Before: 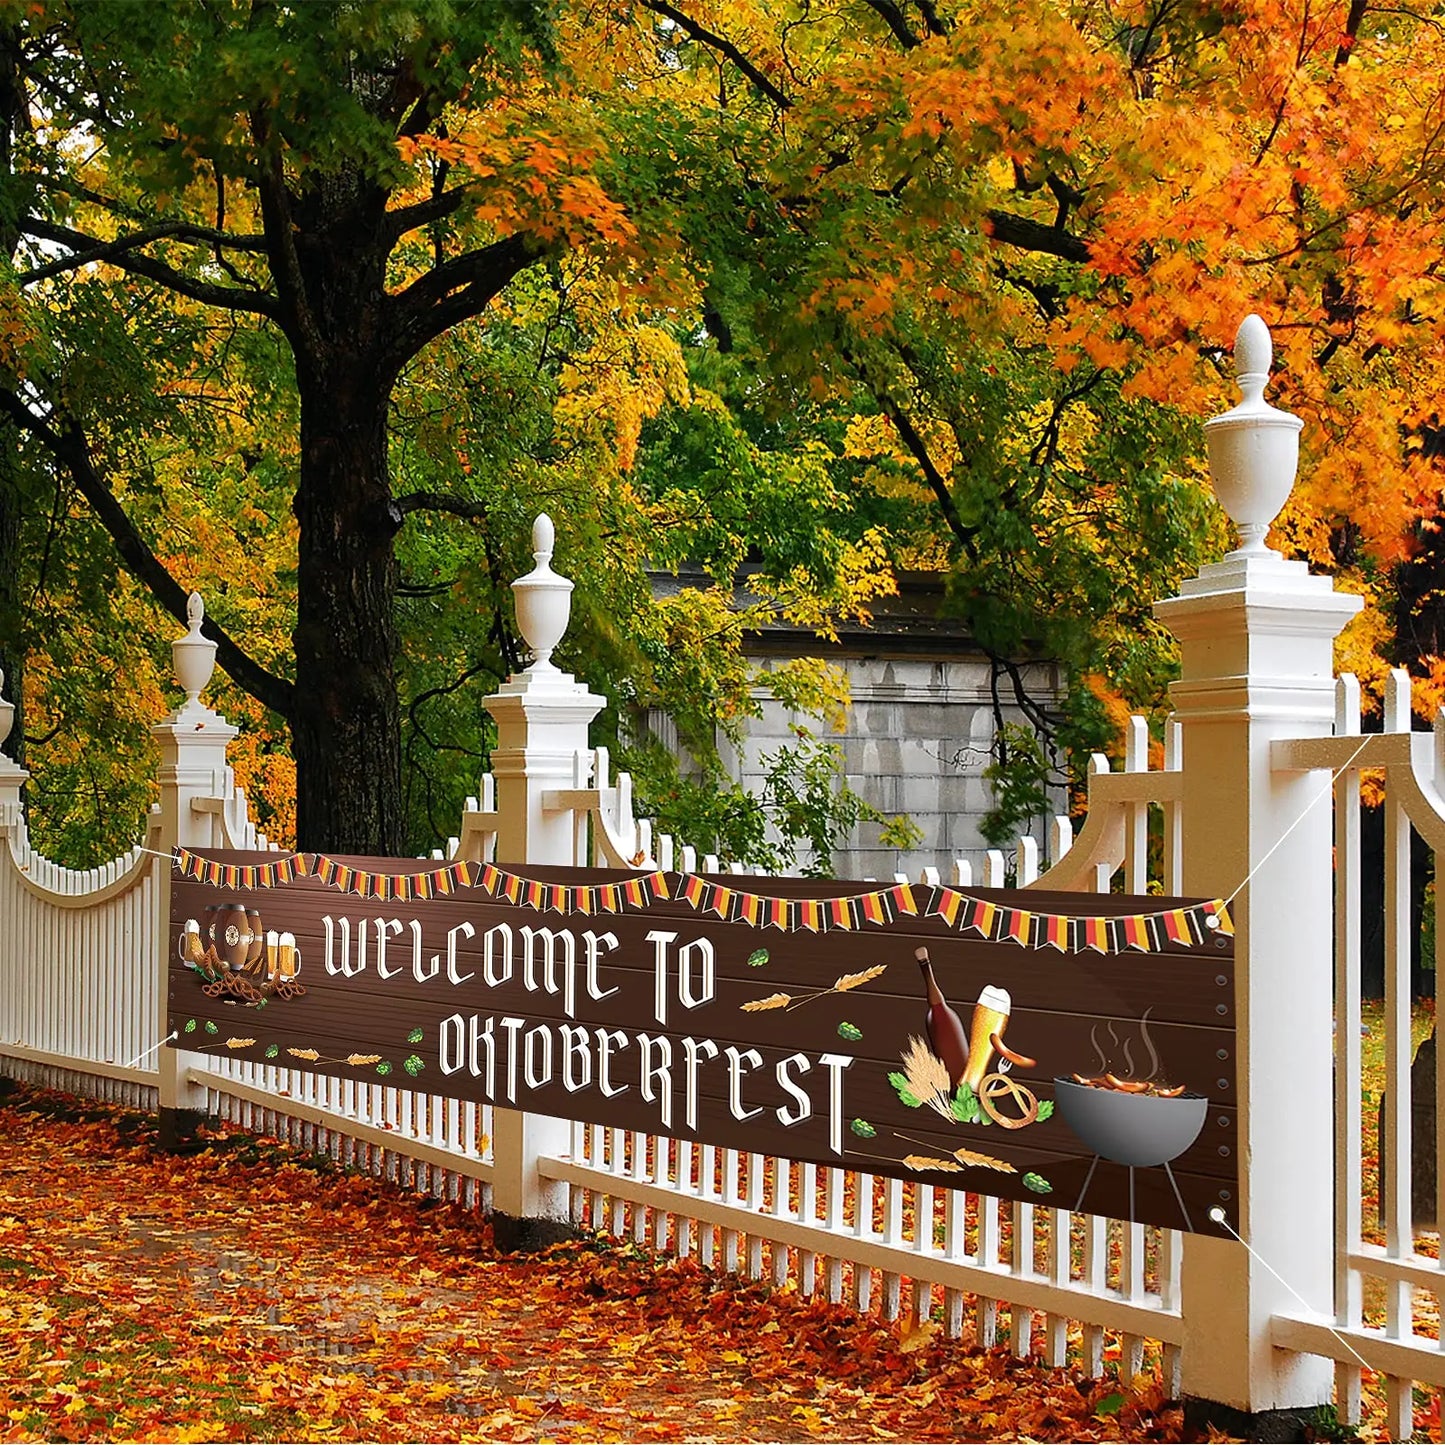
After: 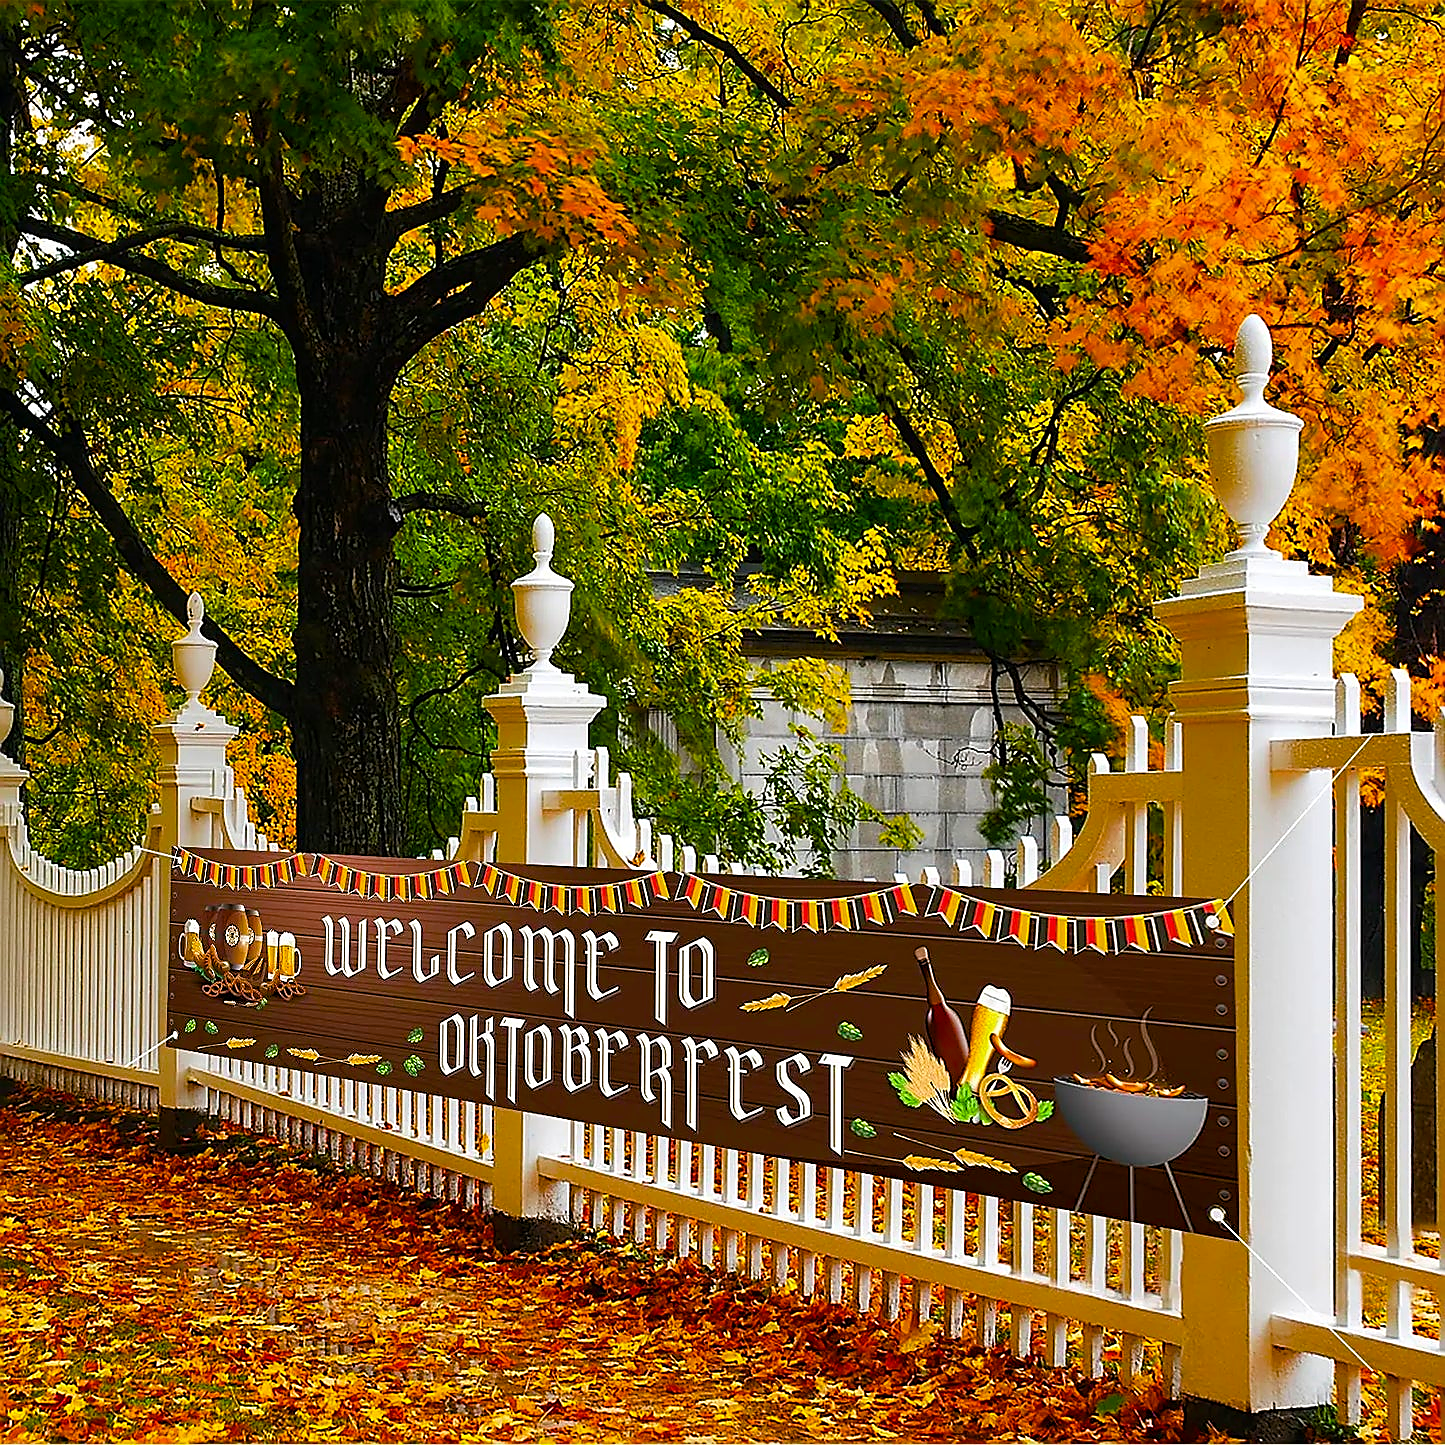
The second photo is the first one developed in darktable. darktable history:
sharpen: radius 1.412, amount 1.236, threshold 0.729
color balance rgb: perceptual saturation grading › global saturation 36.89%, perceptual saturation grading › shadows 34.532%, global vibrance 20%
